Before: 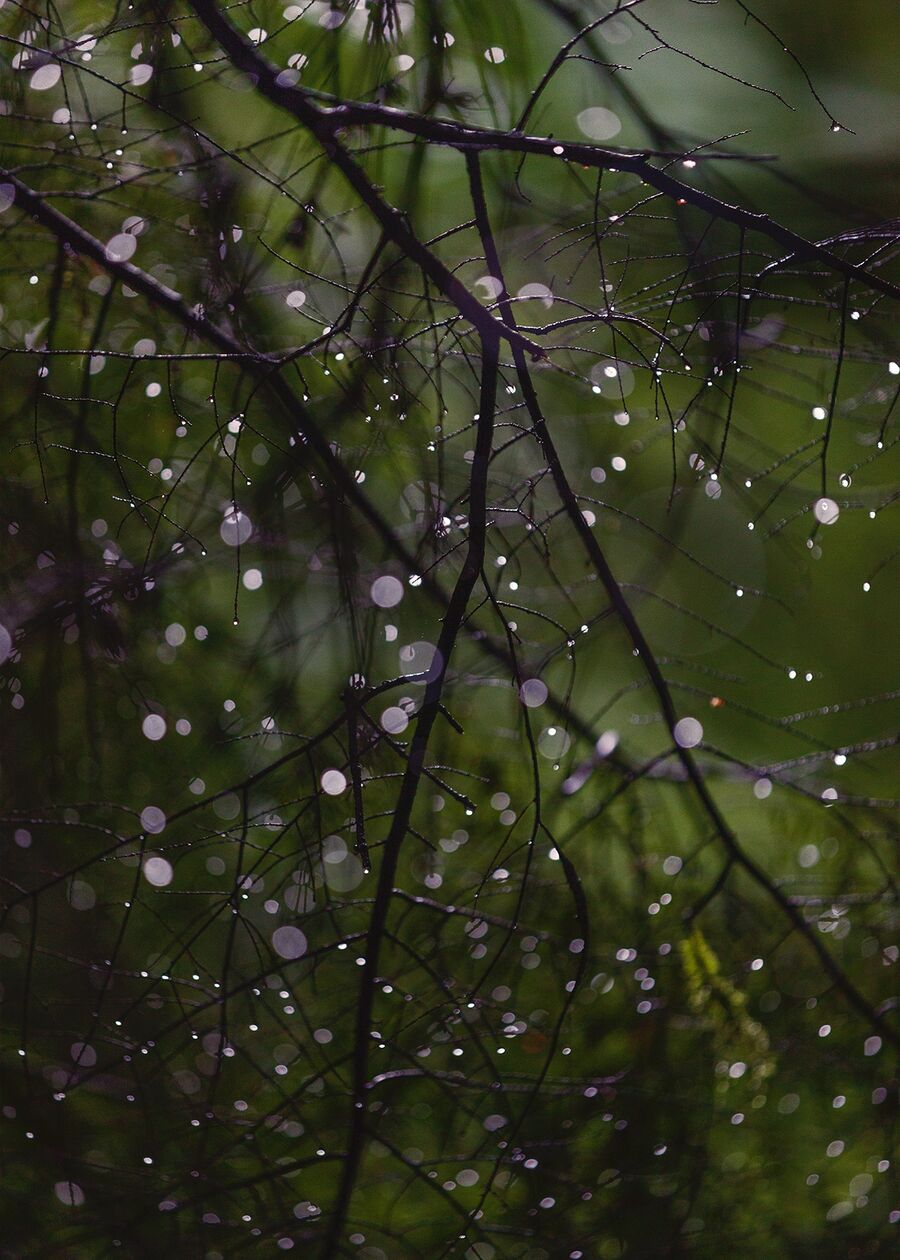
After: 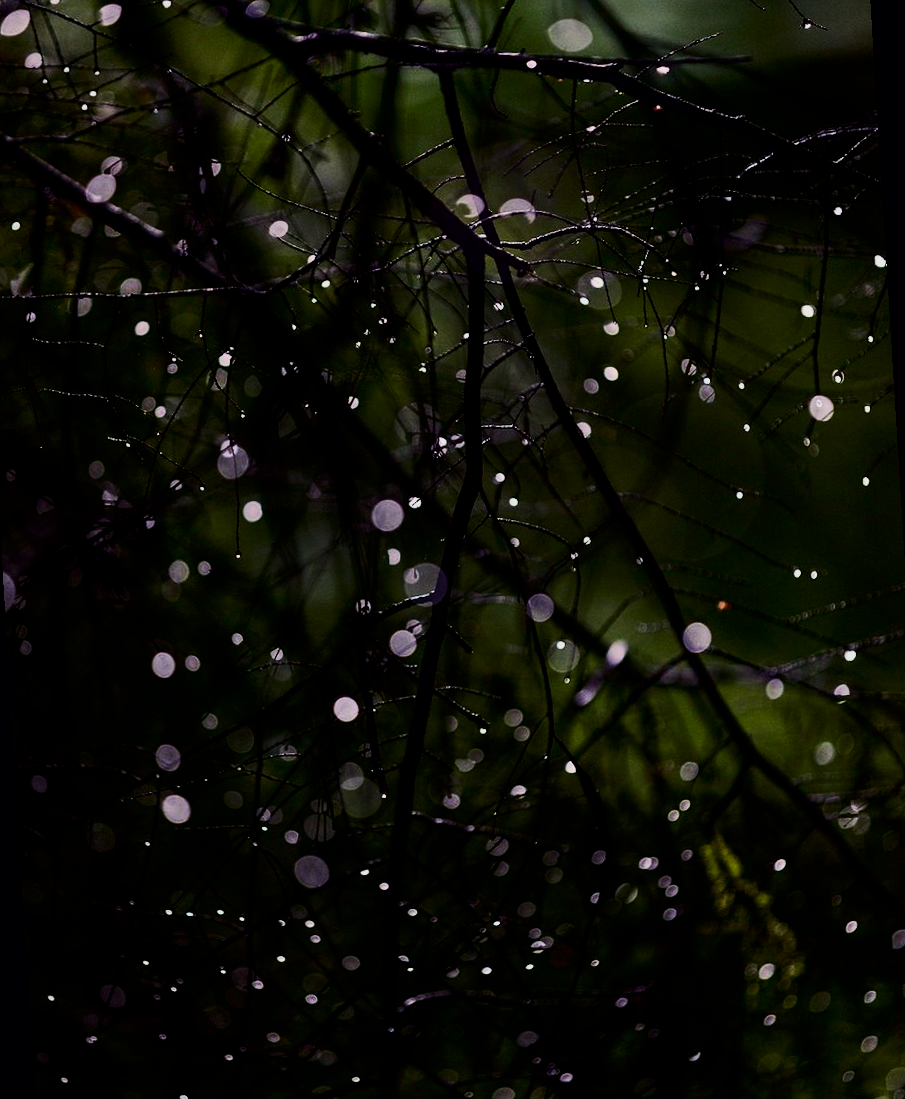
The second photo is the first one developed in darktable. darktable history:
color balance rgb: perceptual brilliance grading › highlights 14.29%, perceptual brilliance grading › mid-tones -5.92%, perceptual brilliance grading › shadows -26.83%, global vibrance 31.18%
contrast brightness saturation: contrast 0.07, brightness -0.14, saturation 0.11
tone equalizer: -8 EV -0.417 EV, -7 EV -0.389 EV, -6 EV -0.333 EV, -5 EV -0.222 EV, -3 EV 0.222 EV, -2 EV 0.333 EV, -1 EV 0.389 EV, +0 EV 0.417 EV, edges refinement/feathering 500, mask exposure compensation -1.57 EV, preserve details no
filmic rgb: black relative exposure -7.15 EV, white relative exposure 5.36 EV, hardness 3.02, color science v6 (2022)
rotate and perspective: rotation -3.52°, crop left 0.036, crop right 0.964, crop top 0.081, crop bottom 0.919
